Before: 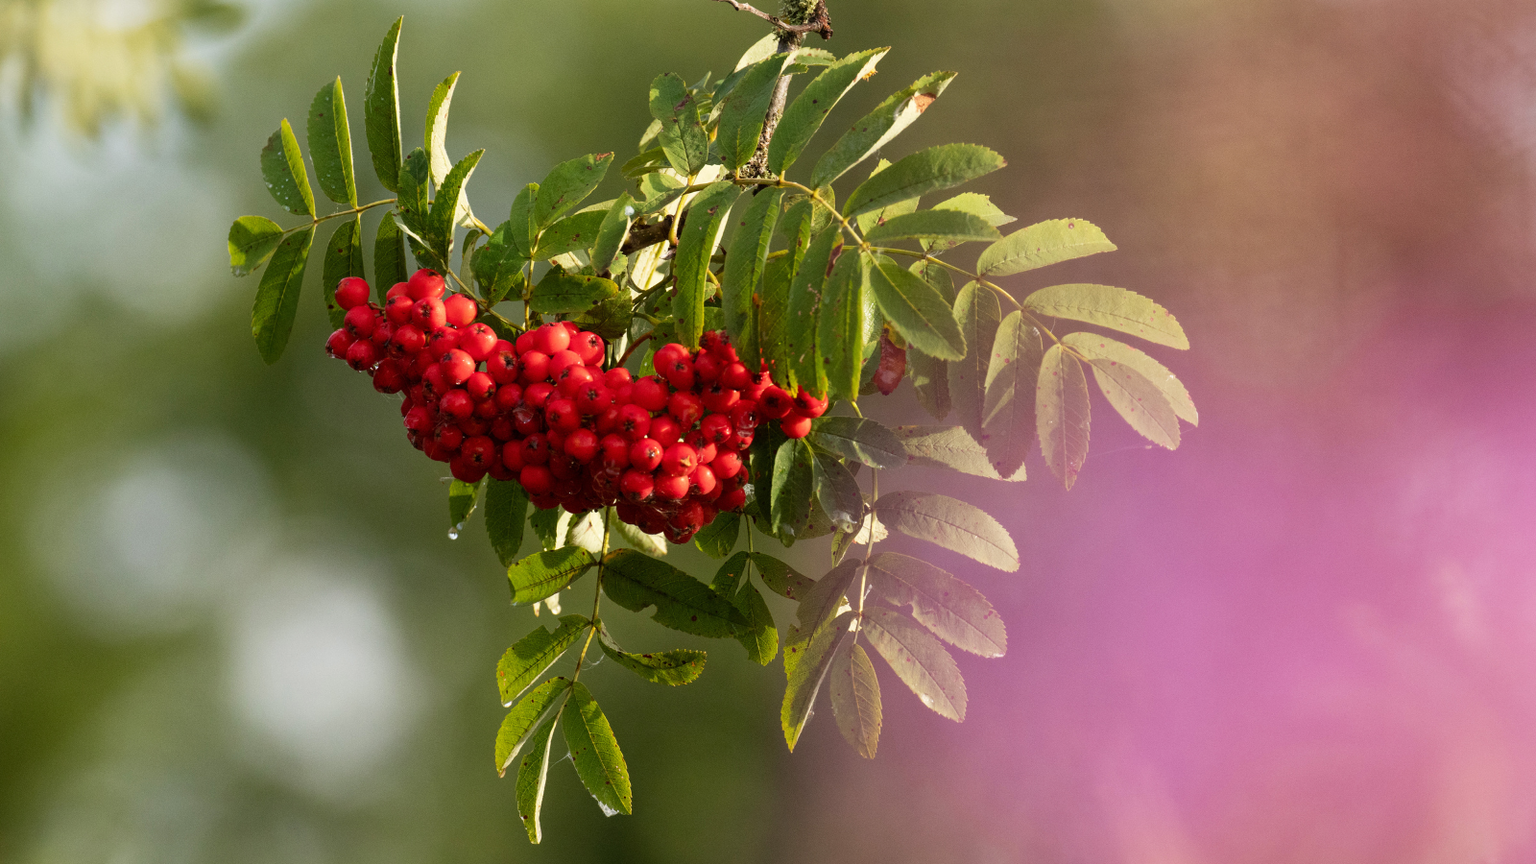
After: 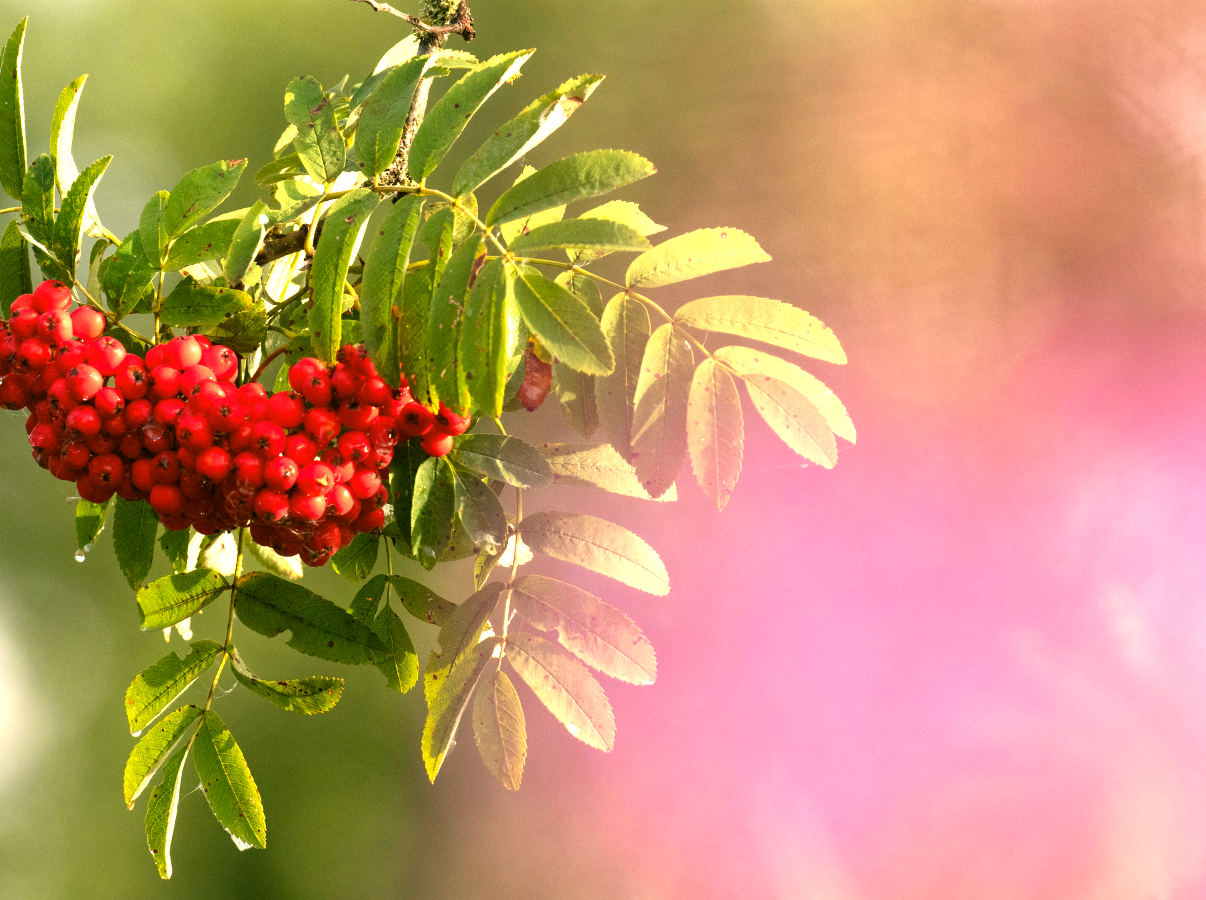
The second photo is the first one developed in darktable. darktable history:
white balance: red 1.029, blue 0.92
color correction: highlights a* 4.02, highlights b* 4.98, shadows a* -7.55, shadows b* 4.98
exposure: black level correction 0, exposure 1.1 EV, compensate exposure bias true, compensate highlight preservation false
crop and rotate: left 24.6%
